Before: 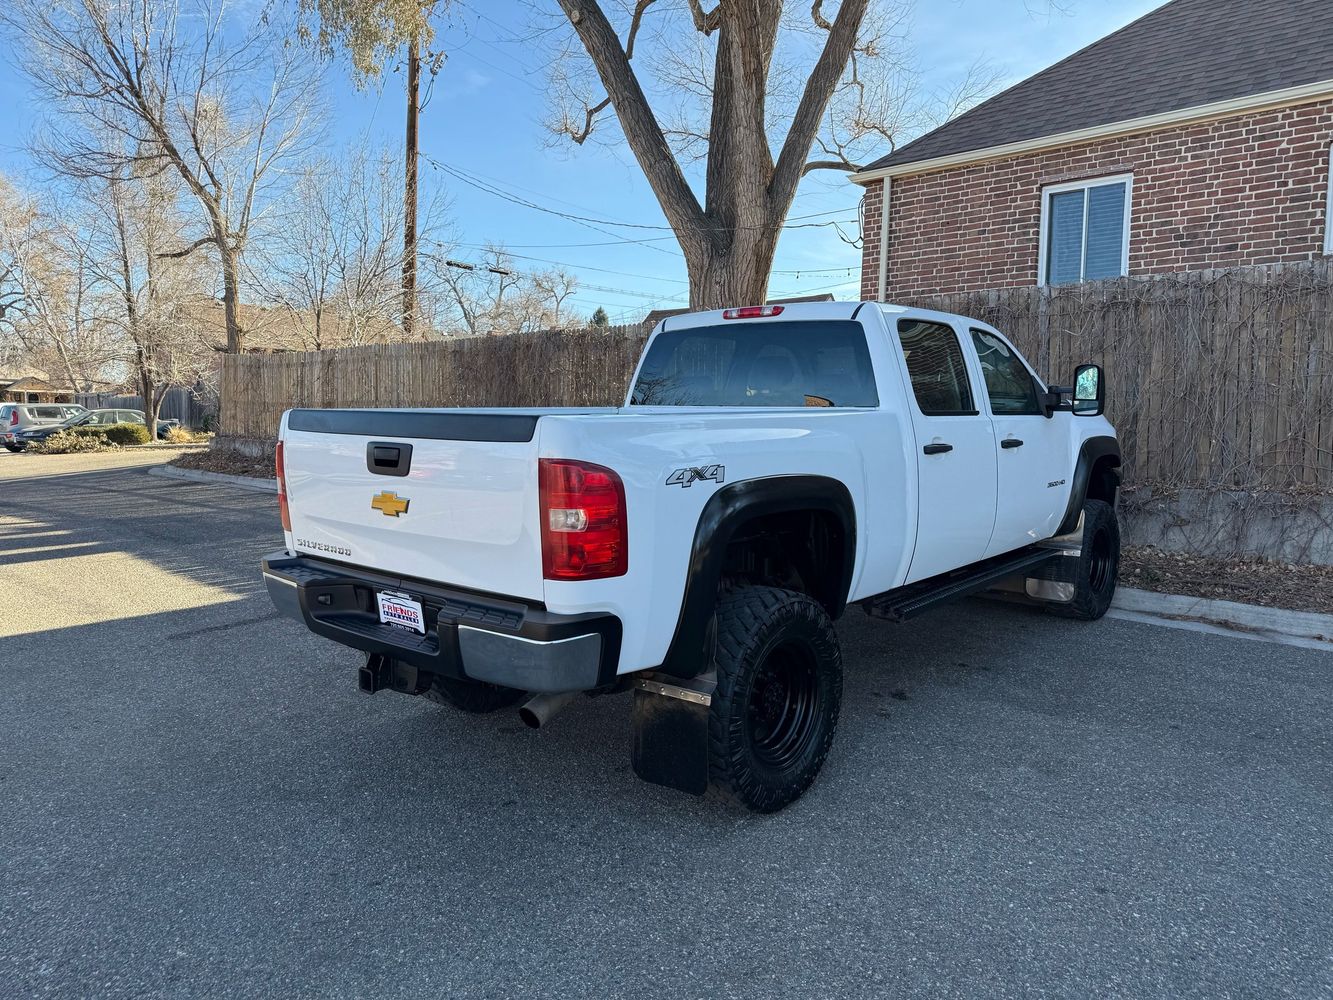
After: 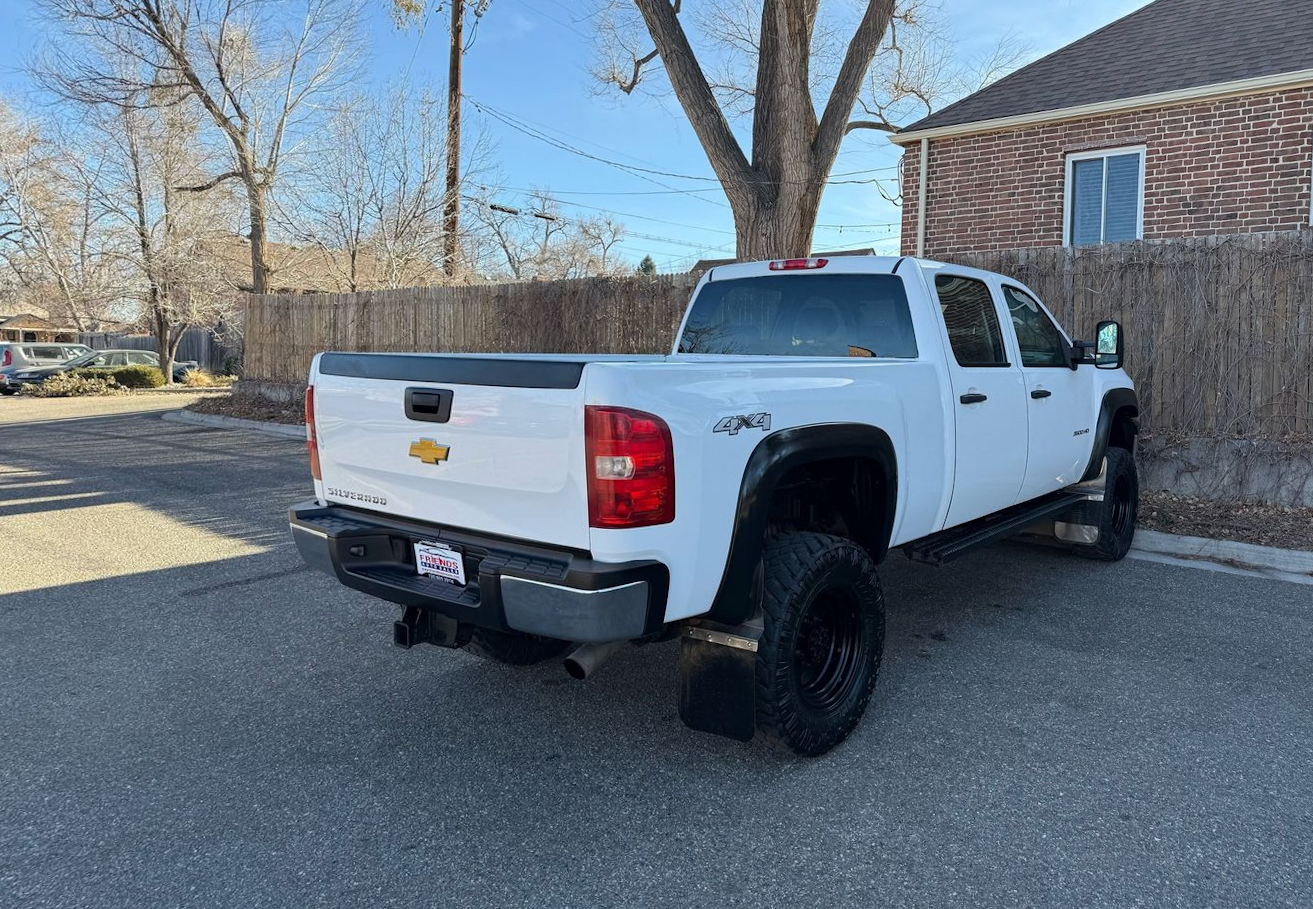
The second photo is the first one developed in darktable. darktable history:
rotate and perspective: rotation -0.013°, lens shift (vertical) -0.027, lens shift (horizontal) 0.178, crop left 0.016, crop right 0.989, crop top 0.082, crop bottom 0.918
white balance: emerald 1
